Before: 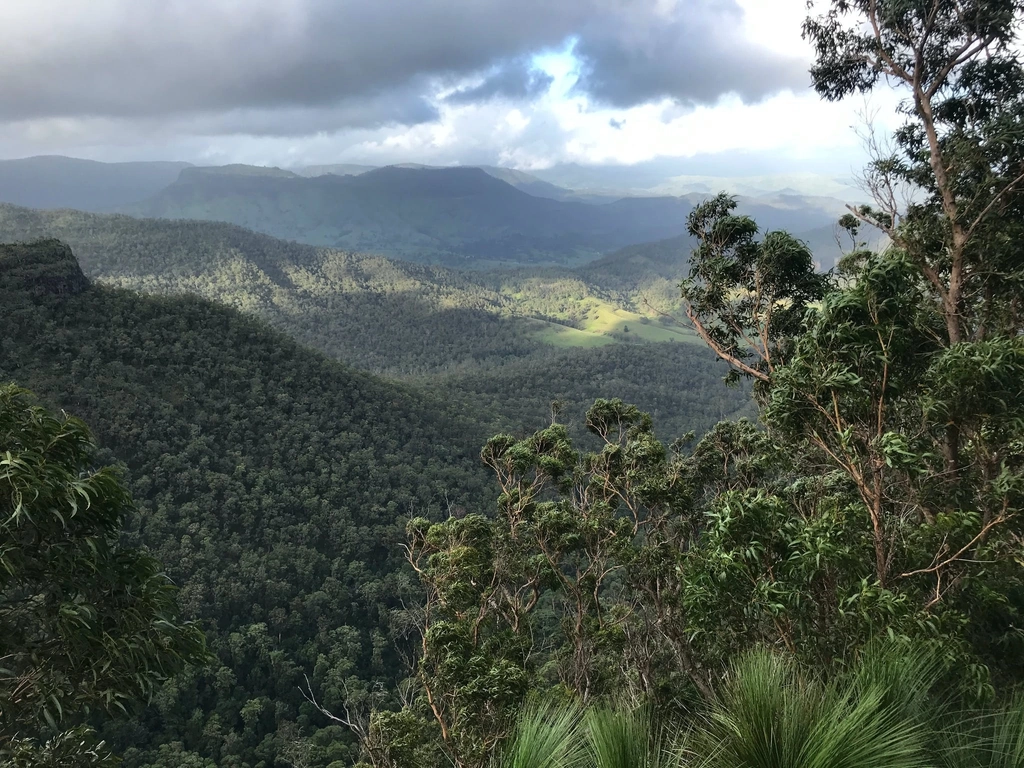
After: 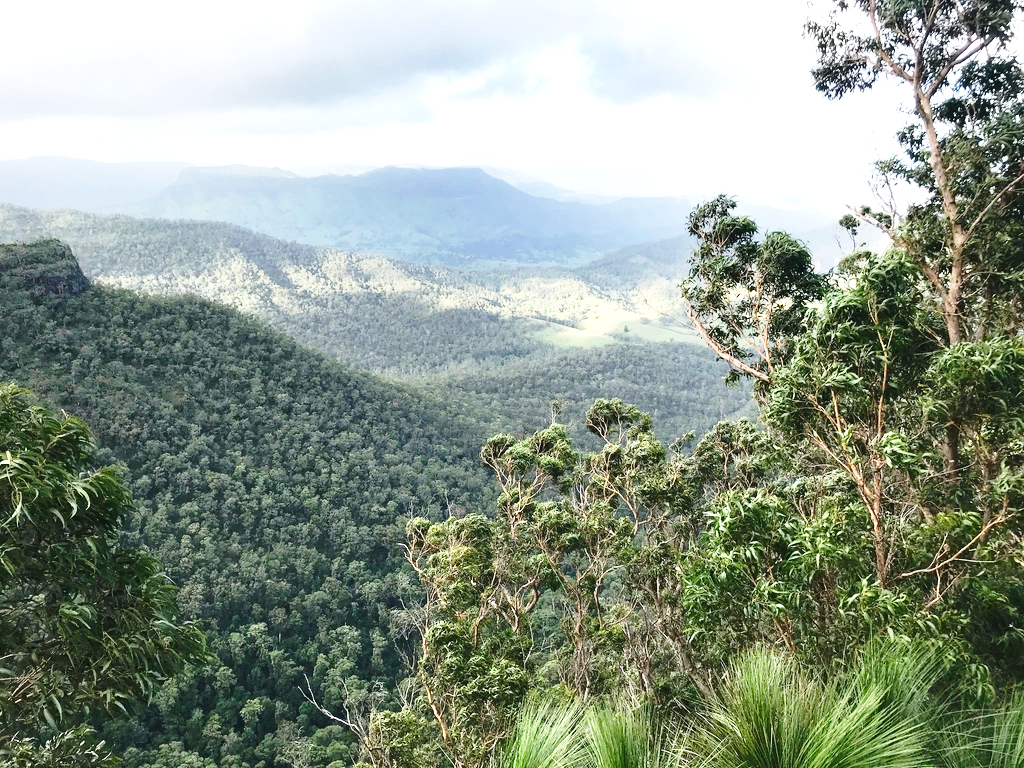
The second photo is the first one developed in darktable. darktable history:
exposure: exposure 1.093 EV, compensate highlight preservation false
base curve: curves: ch0 [(0, 0) (0.028, 0.03) (0.121, 0.232) (0.46, 0.748) (0.859, 0.968) (1, 1)], preserve colors none
